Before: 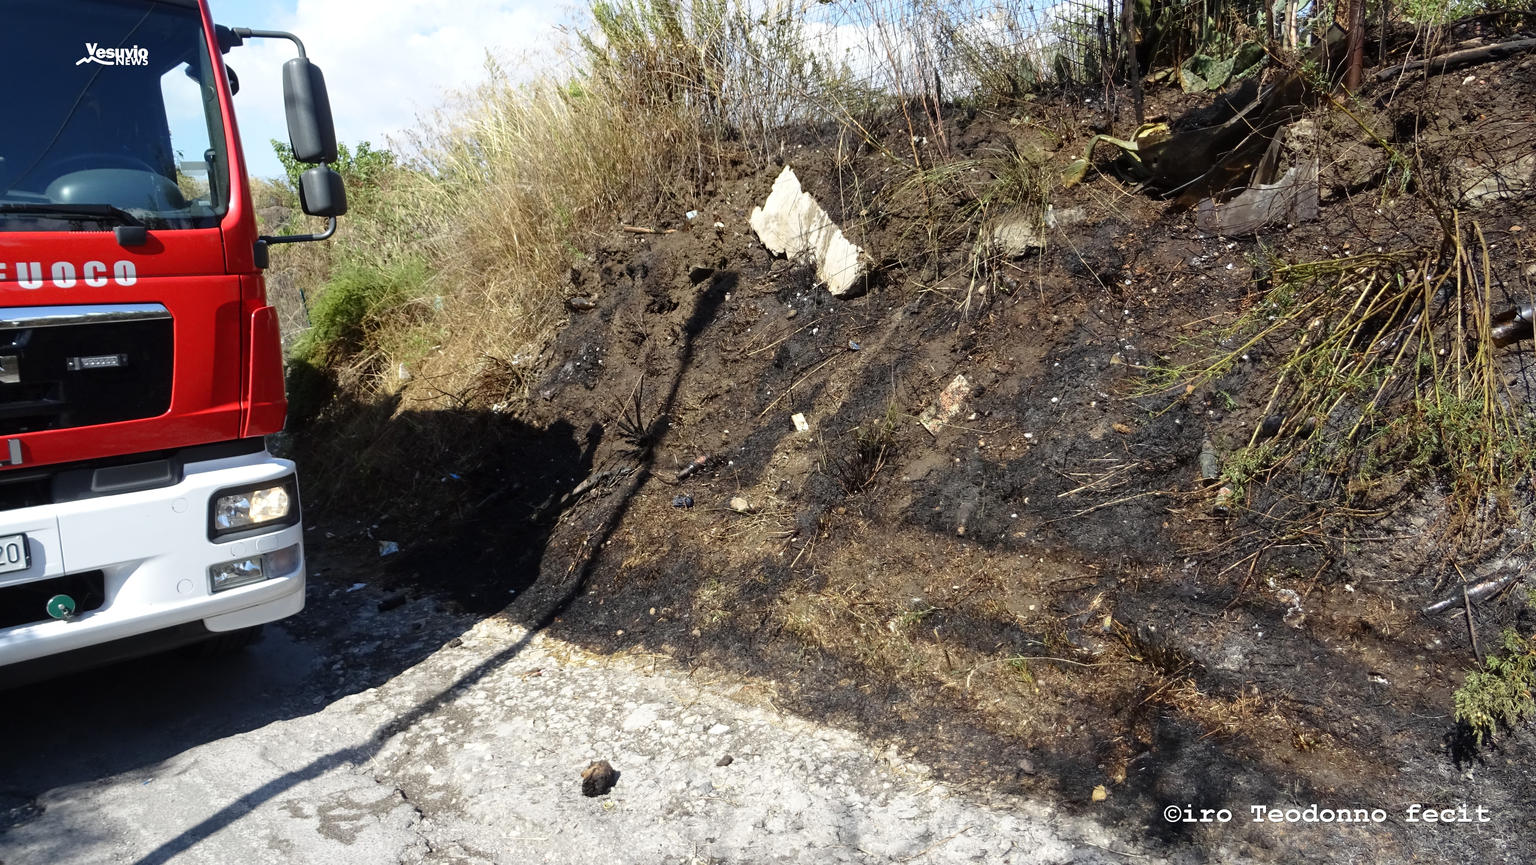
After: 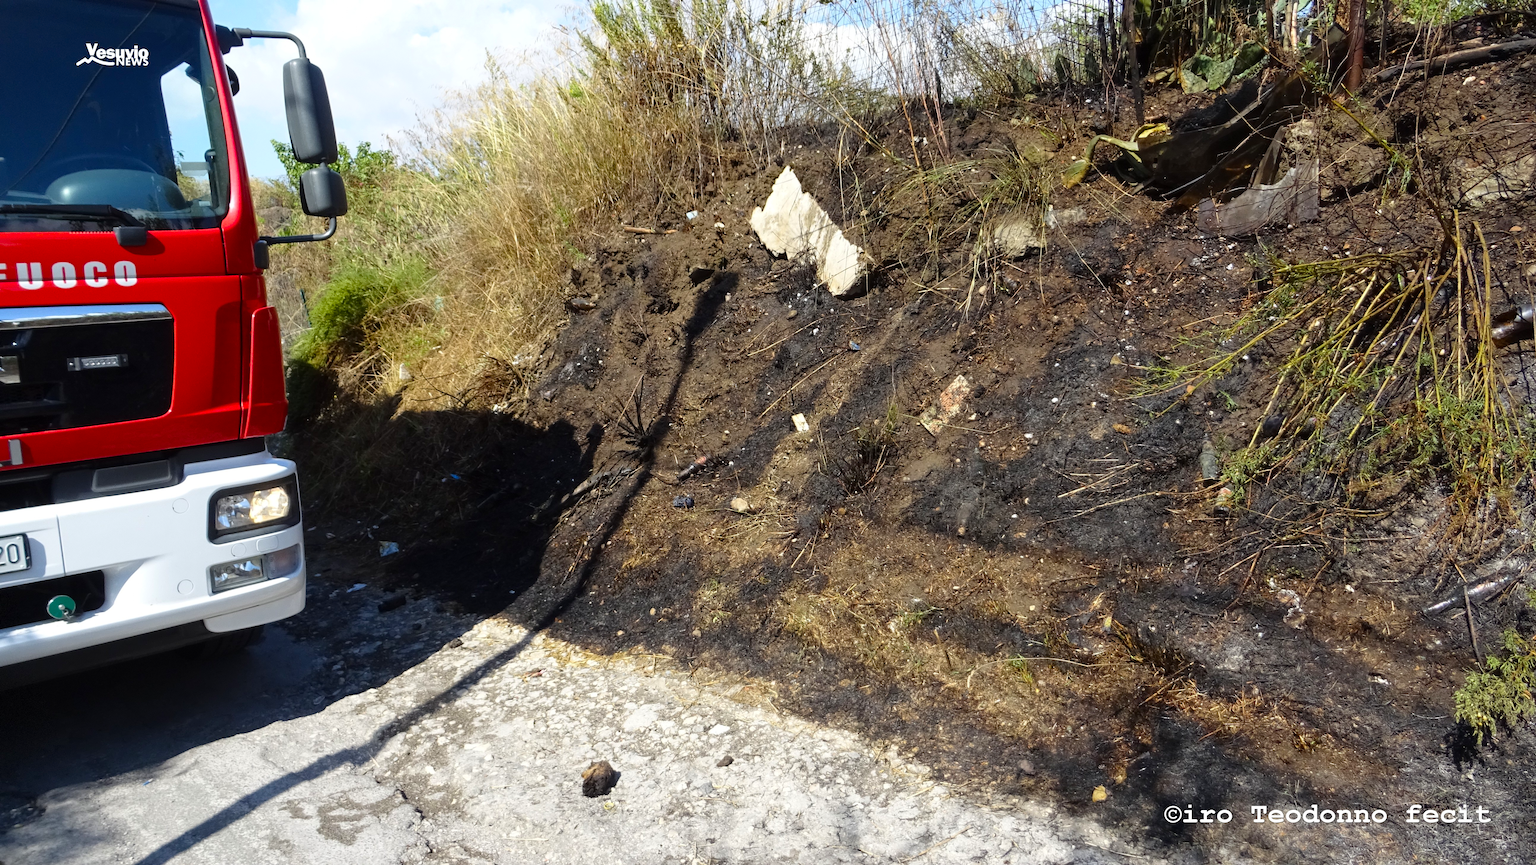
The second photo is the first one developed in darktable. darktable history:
vignetting: fall-off start 100.41%, brightness -0.575, dithering 8-bit output
color balance rgb: perceptual saturation grading › global saturation 29.554%
